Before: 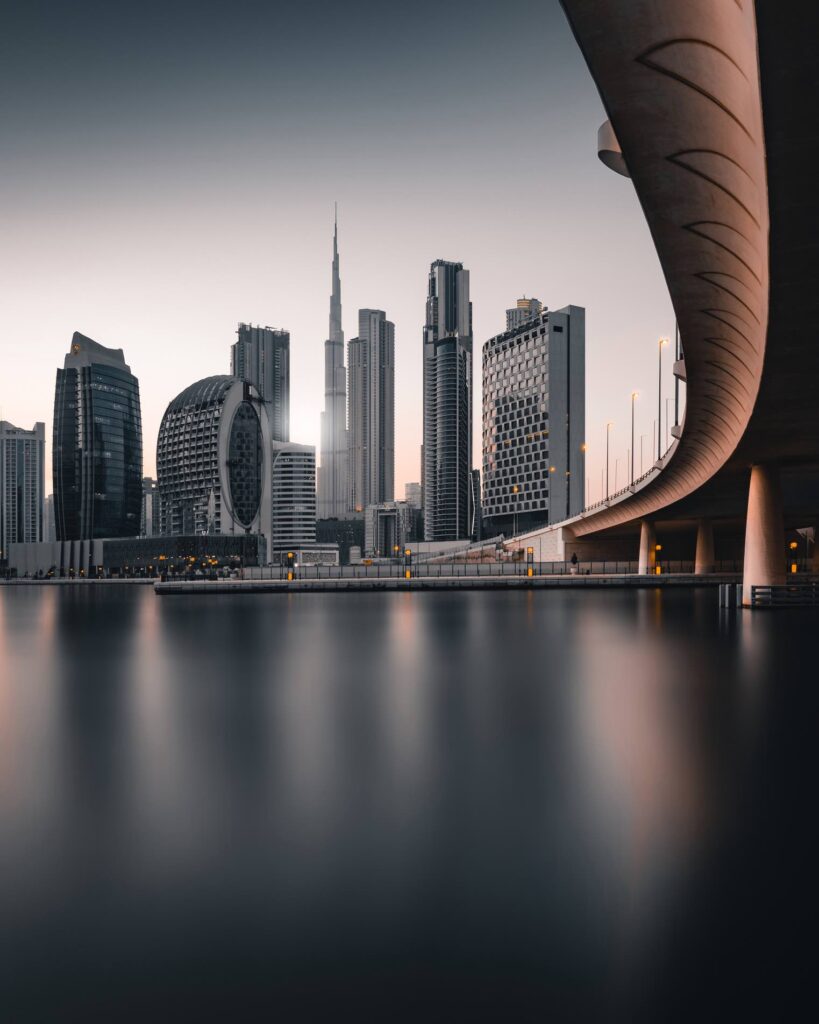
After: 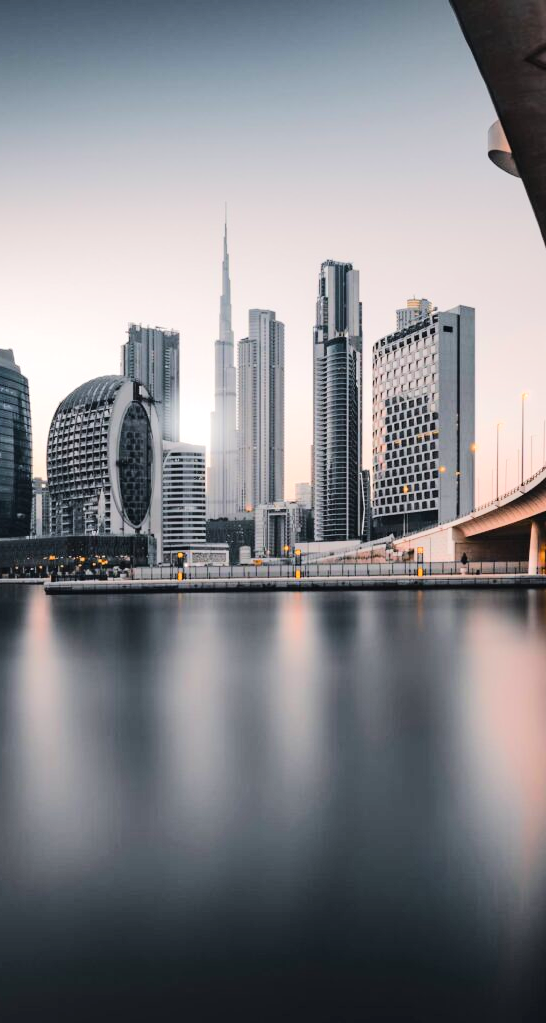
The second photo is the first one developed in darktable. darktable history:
tone equalizer: -7 EV 0.155 EV, -6 EV 0.606 EV, -5 EV 1.18 EV, -4 EV 1.34 EV, -3 EV 1.16 EV, -2 EV 0.6 EV, -1 EV 0.155 EV, edges refinement/feathering 500, mask exposure compensation -1.57 EV, preserve details no
crop and rotate: left 13.451%, right 19.87%
